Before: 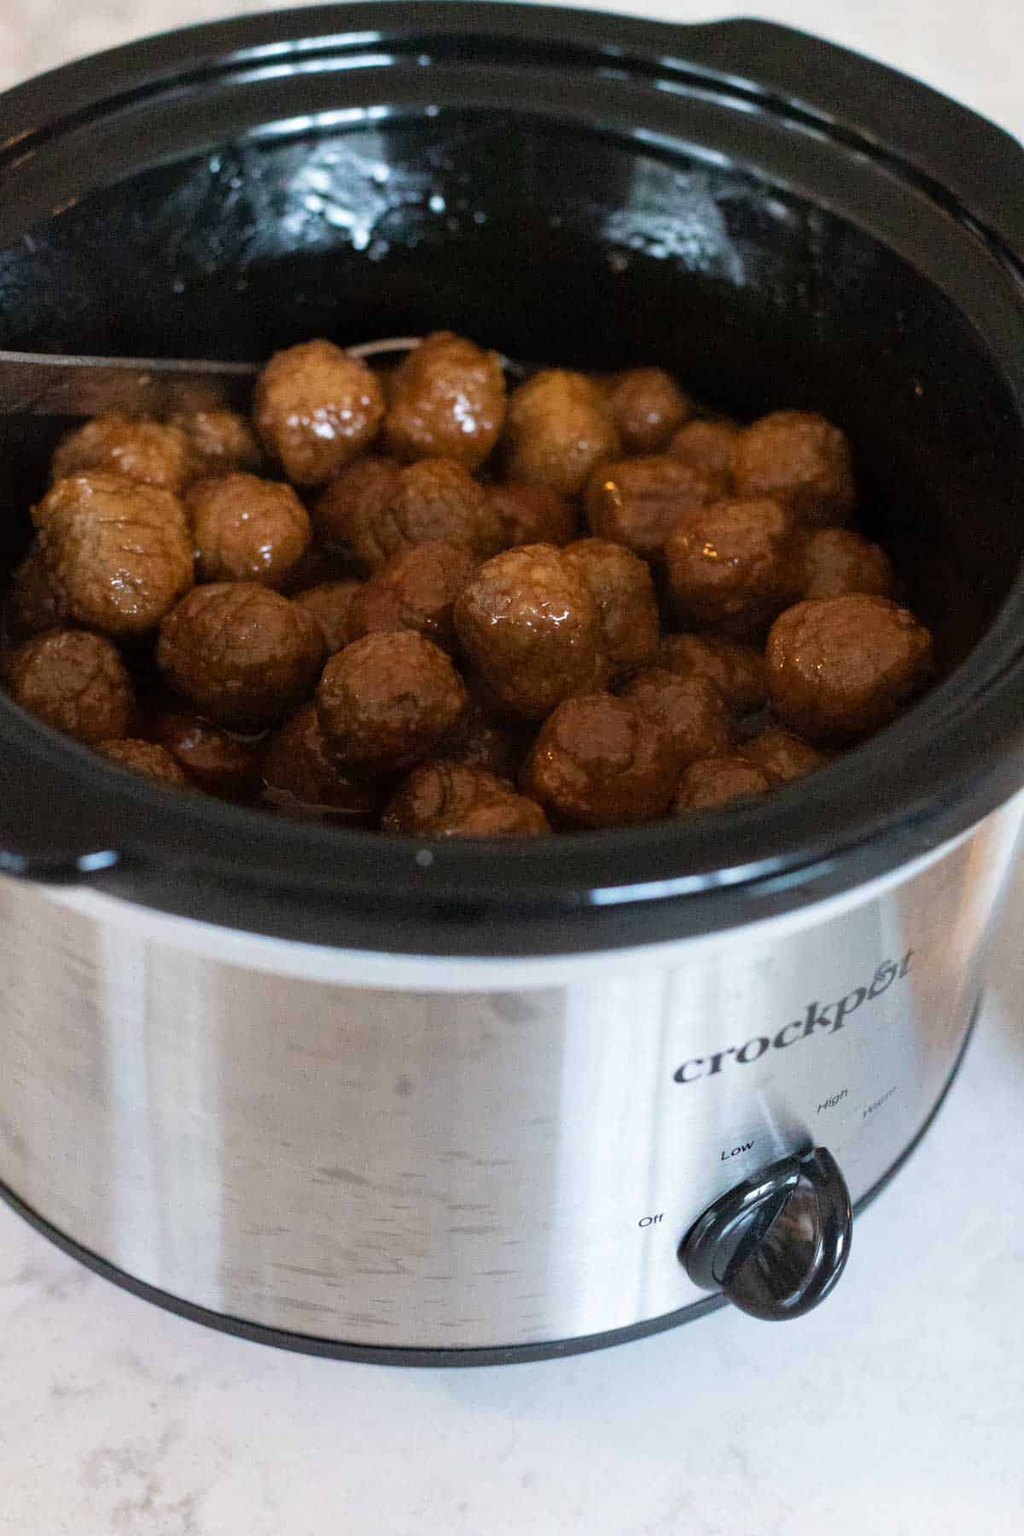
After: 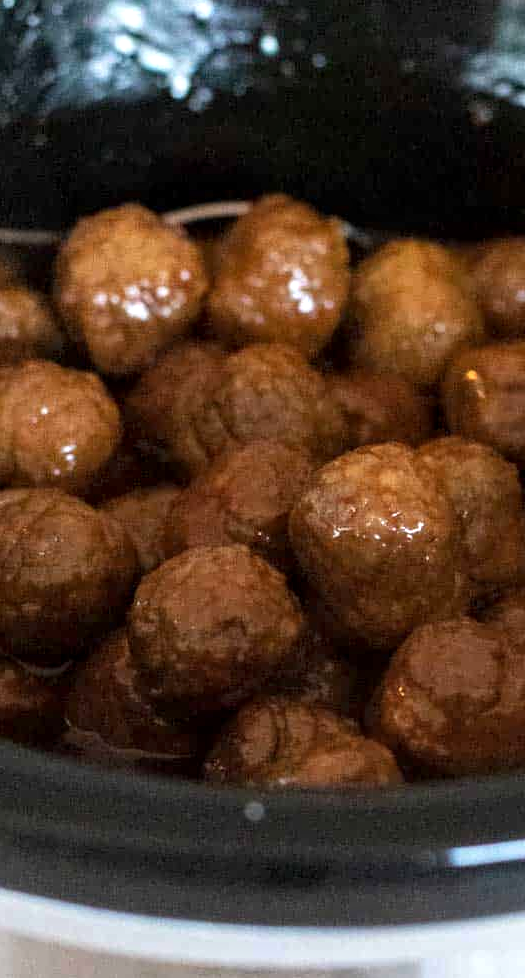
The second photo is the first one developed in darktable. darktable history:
local contrast: on, module defaults
exposure: exposure 0.298 EV, compensate highlight preservation false
crop: left 20.289%, top 10.786%, right 35.934%, bottom 34.834%
